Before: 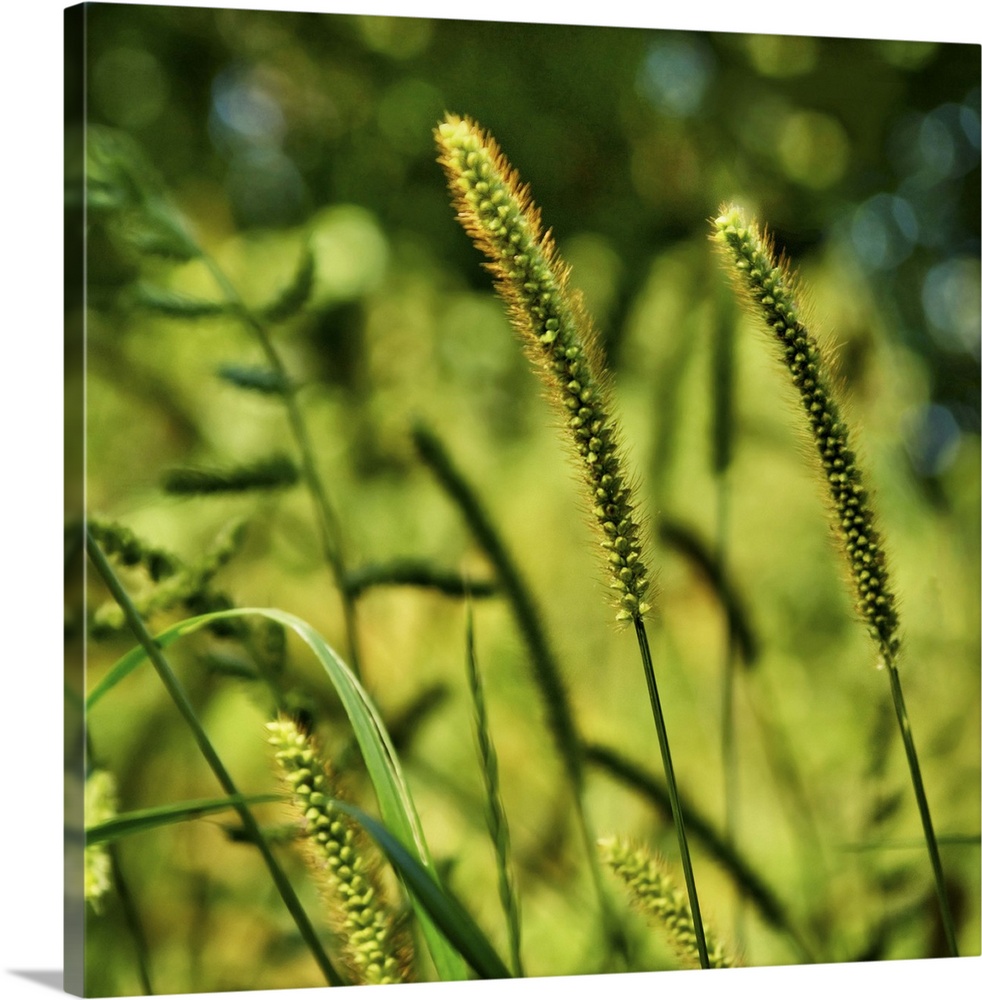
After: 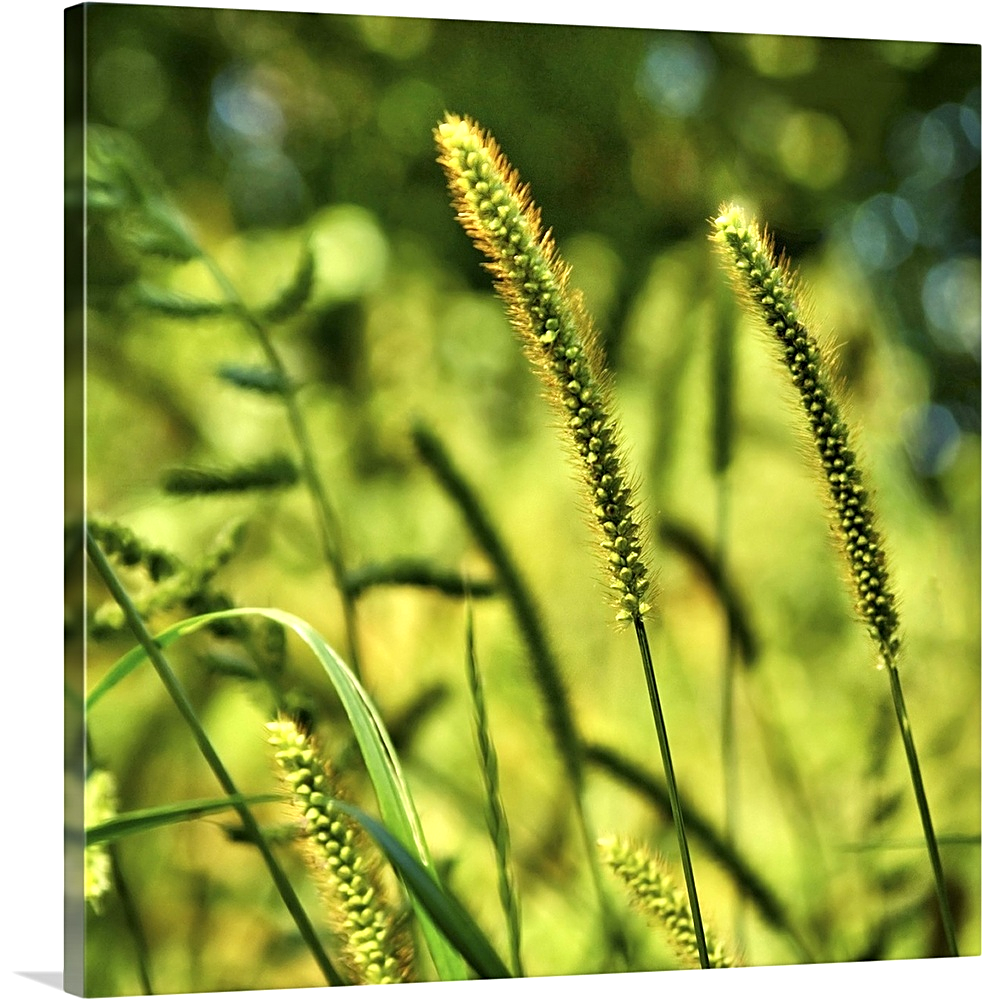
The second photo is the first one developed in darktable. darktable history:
exposure: exposure 0.563 EV, compensate exposure bias true, compensate highlight preservation false
sharpen: on, module defaults
